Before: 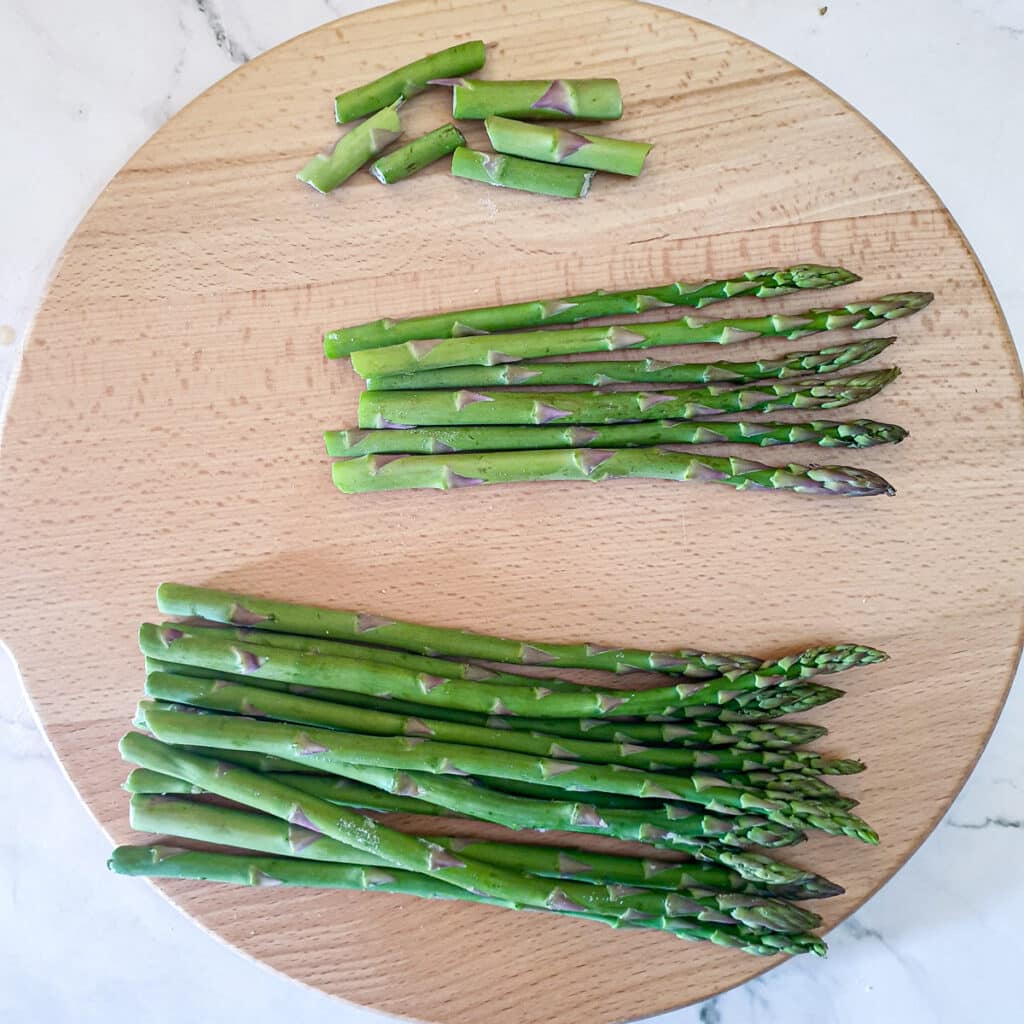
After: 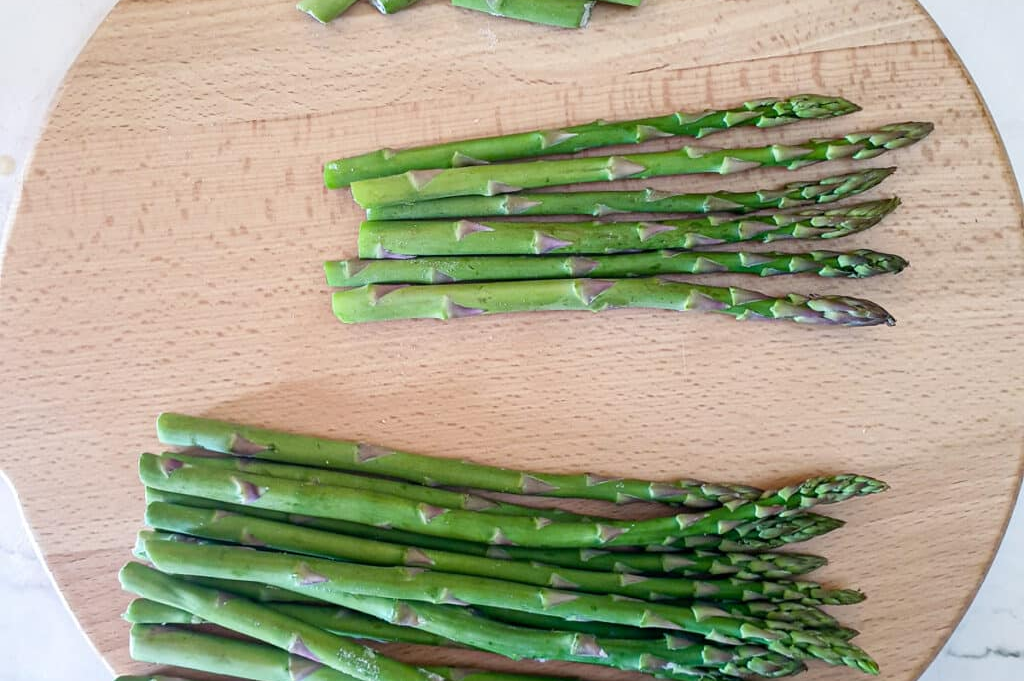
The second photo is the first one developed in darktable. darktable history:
crop: top 16.643%, bottom 16.764%
